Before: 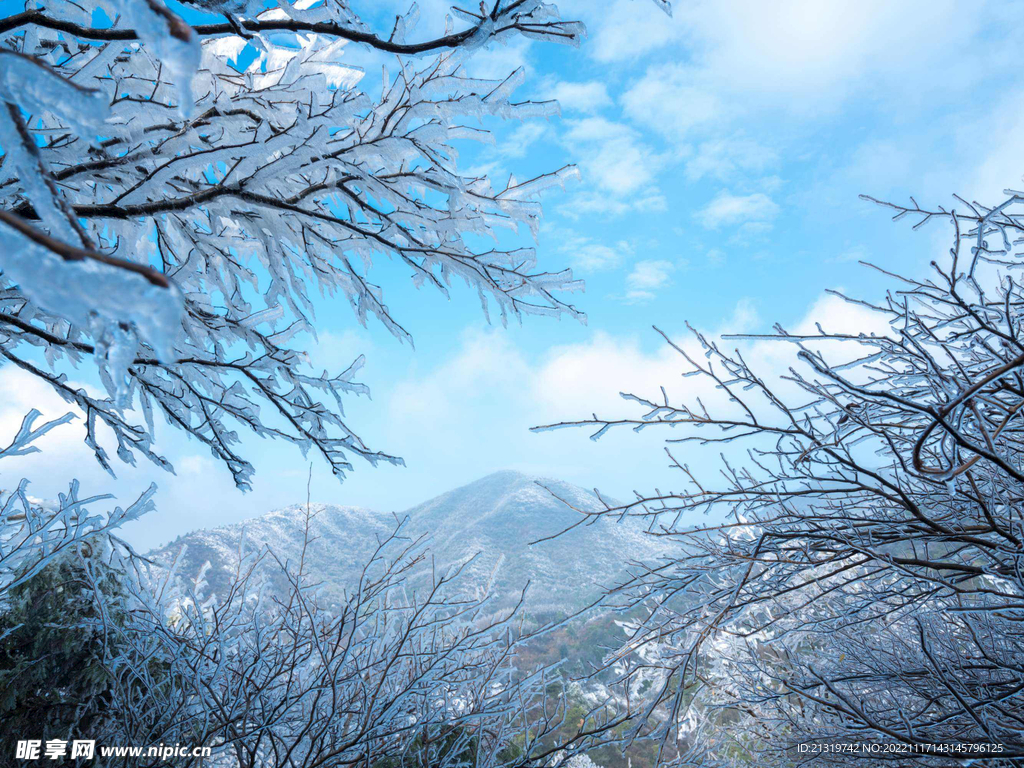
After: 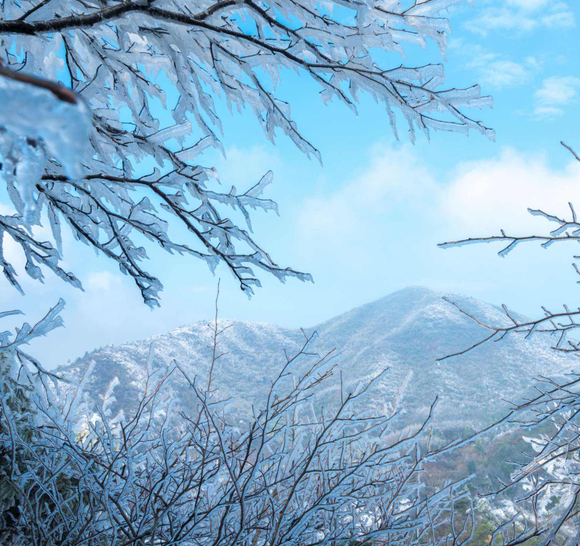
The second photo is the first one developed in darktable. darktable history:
crop: left 9.077%, top 24.081%, right 34.262%, bottom 4.73%
